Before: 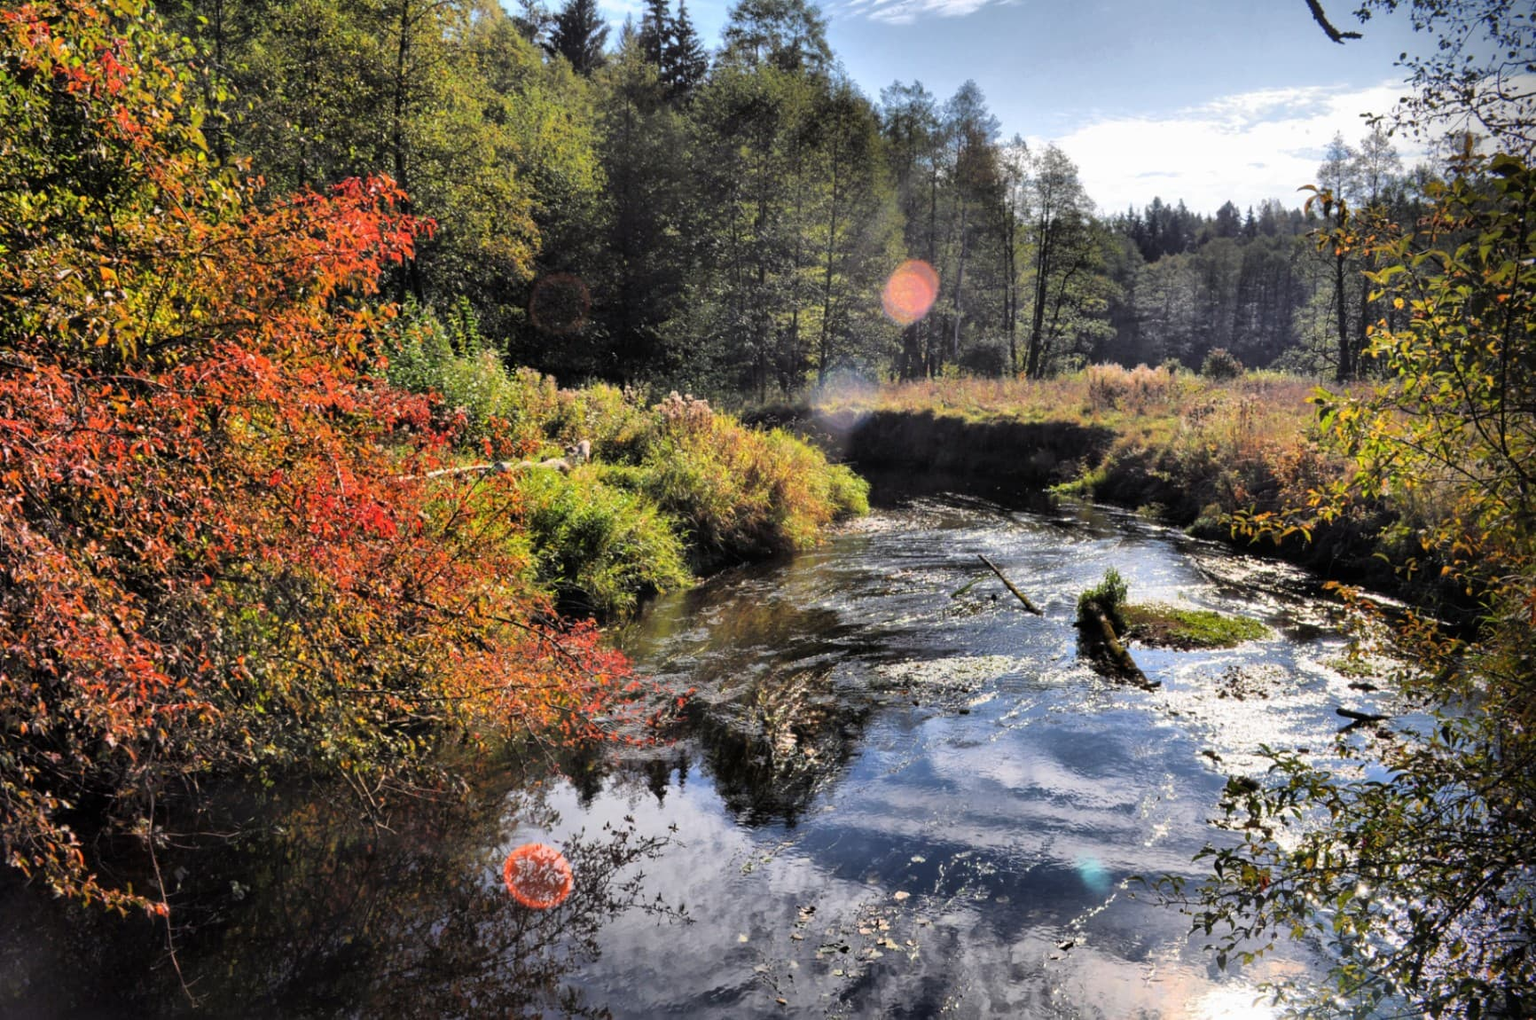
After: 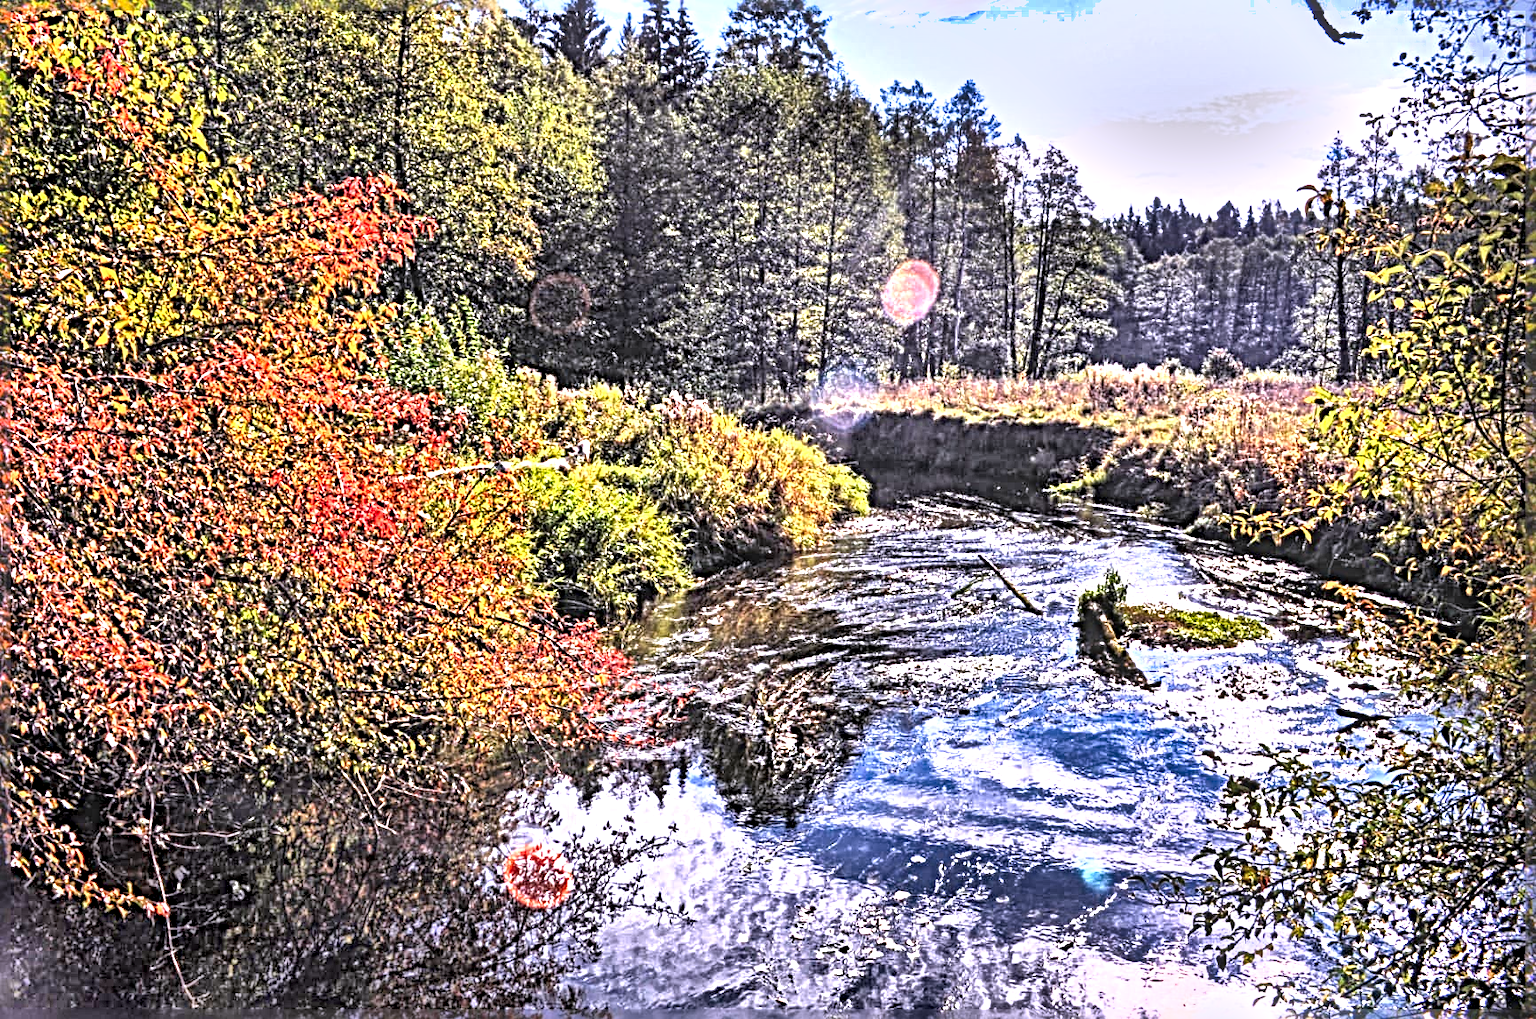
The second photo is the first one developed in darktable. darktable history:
tone equalizer: on, module defaults
white balance: red 1.042, blue 1.17
exposure: black level correction 0, exposure 1.173 EV, compensate exposure bias true, compensate highlight preservation false
local contrast: highlights 0%, shadows 0%, detail 133%
sharpen: radius 6.3, amount 1.8, threshold 0
shadows and highlights: shadows 60, highlights -60.23, soften with gaussian
